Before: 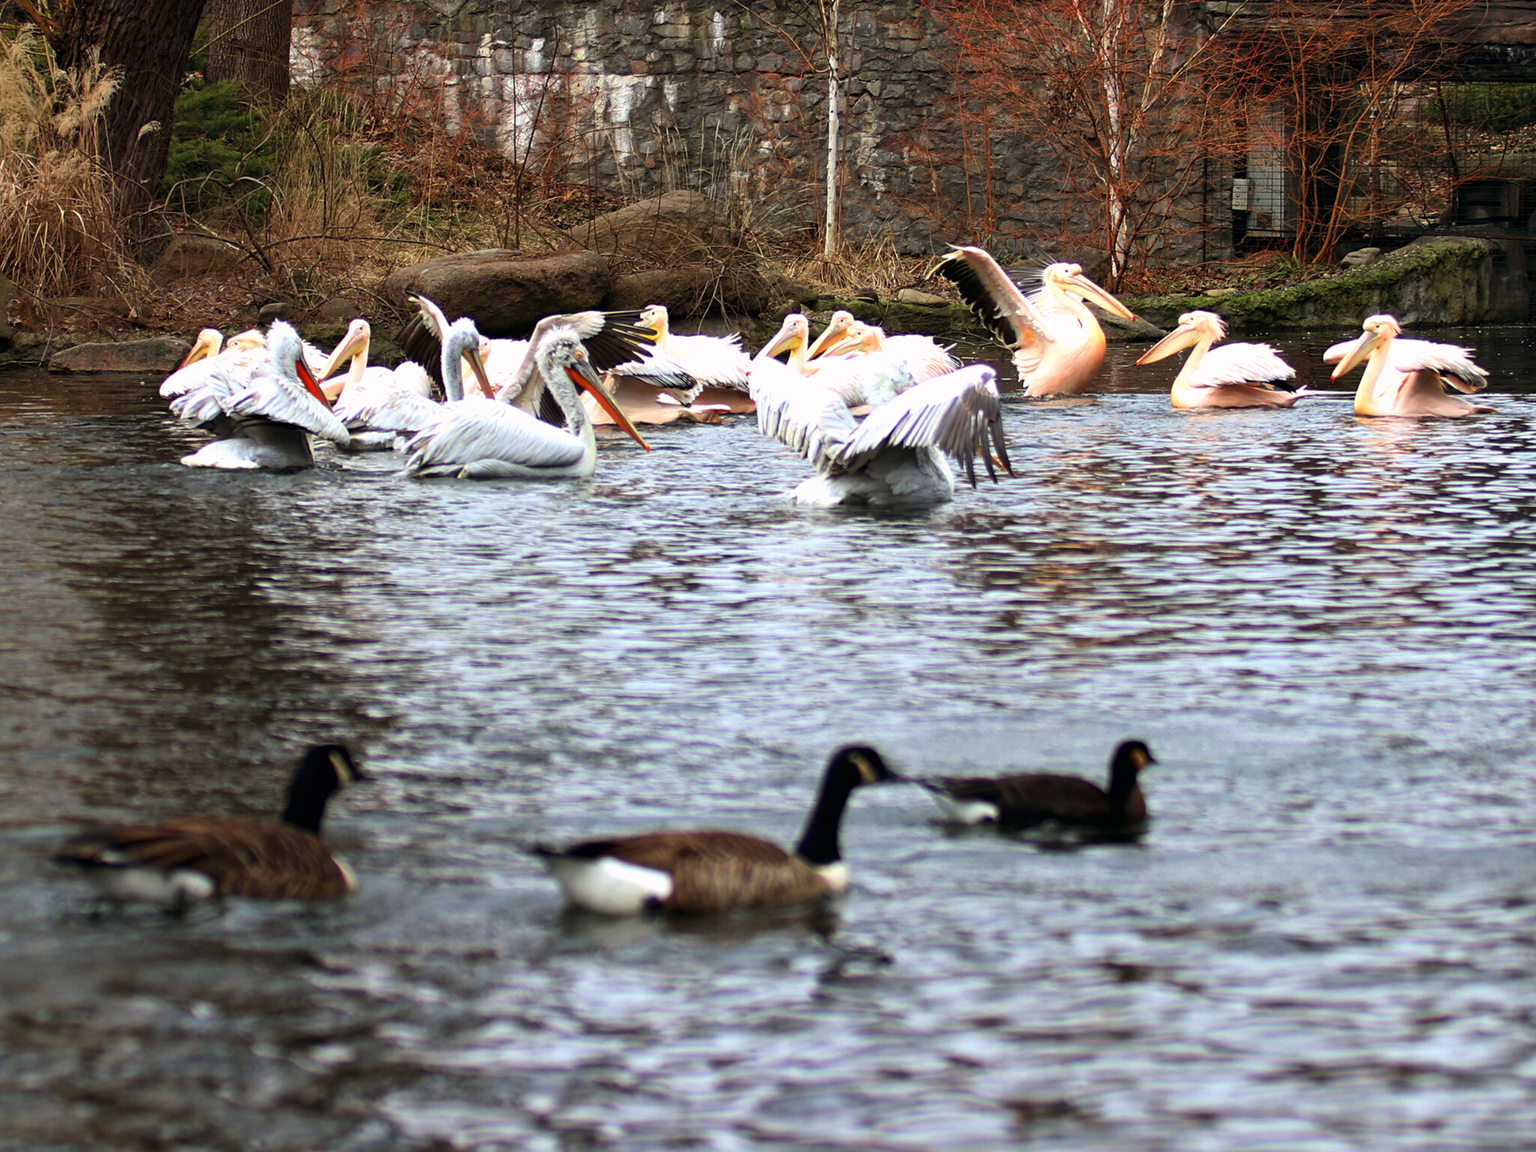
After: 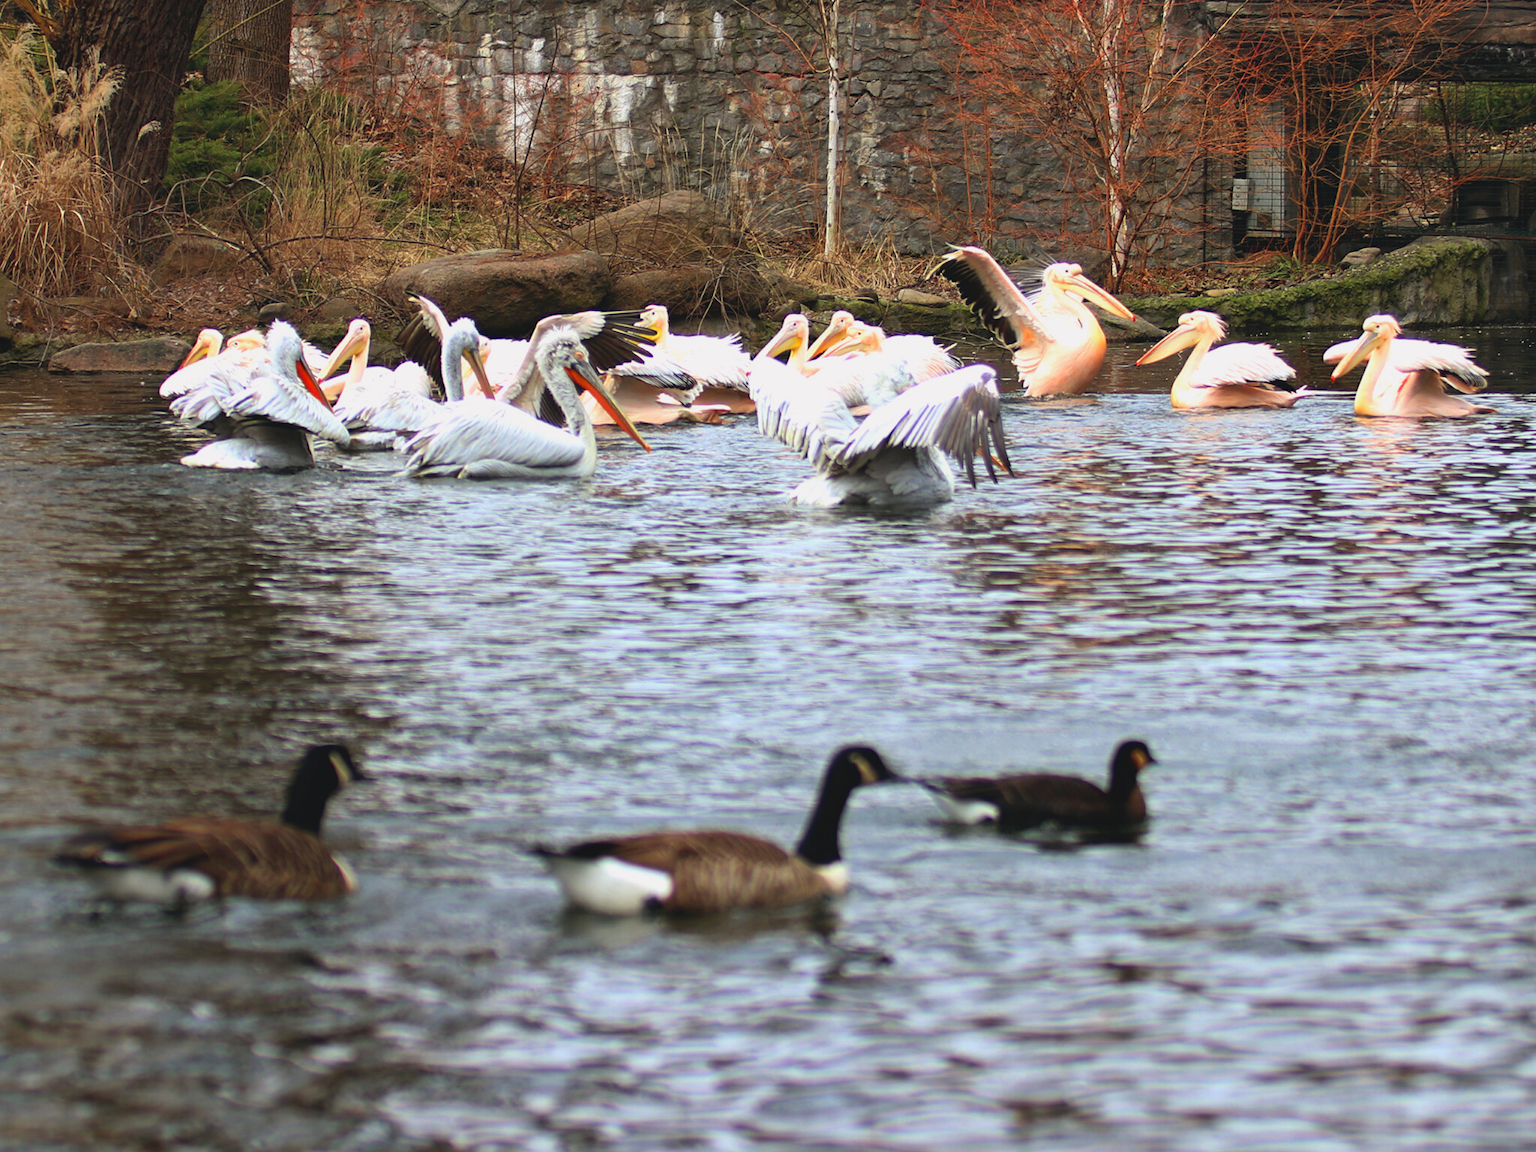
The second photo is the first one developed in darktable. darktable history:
contrast brightness saturation: contrast -0.098, brightness 0.053, saturation 0.076
